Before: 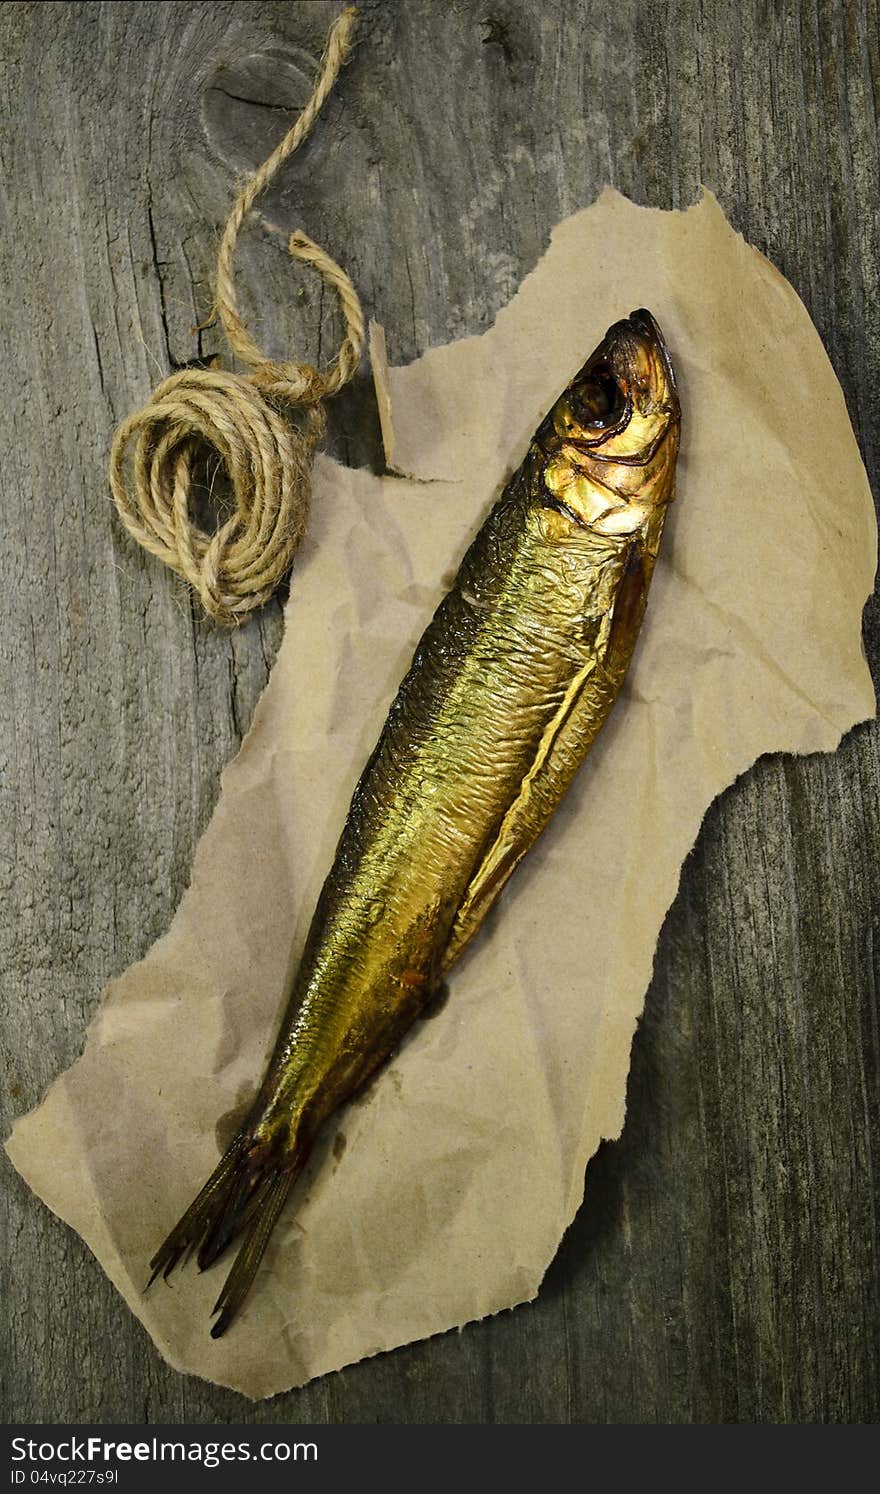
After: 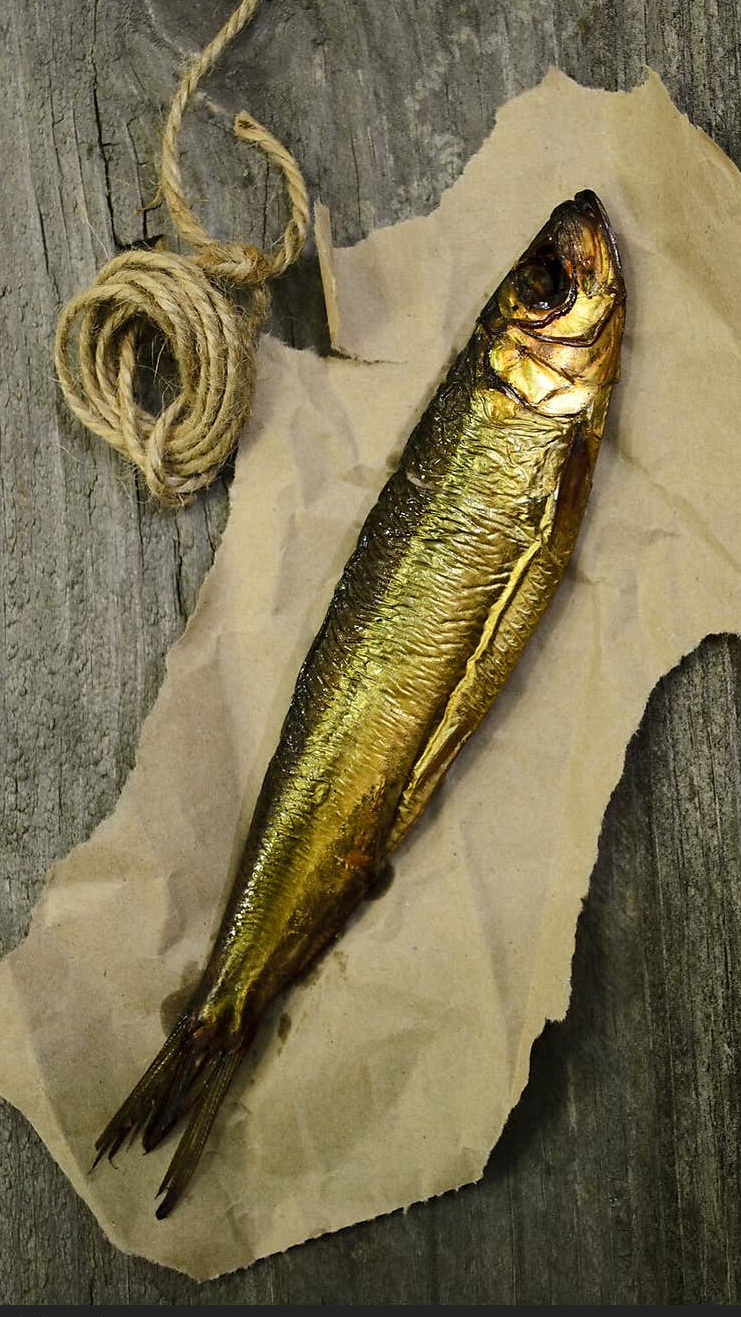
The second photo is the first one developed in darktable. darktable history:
crop: left 6.258%, top 8.019%, right 9.535%, bottom 3.788%
